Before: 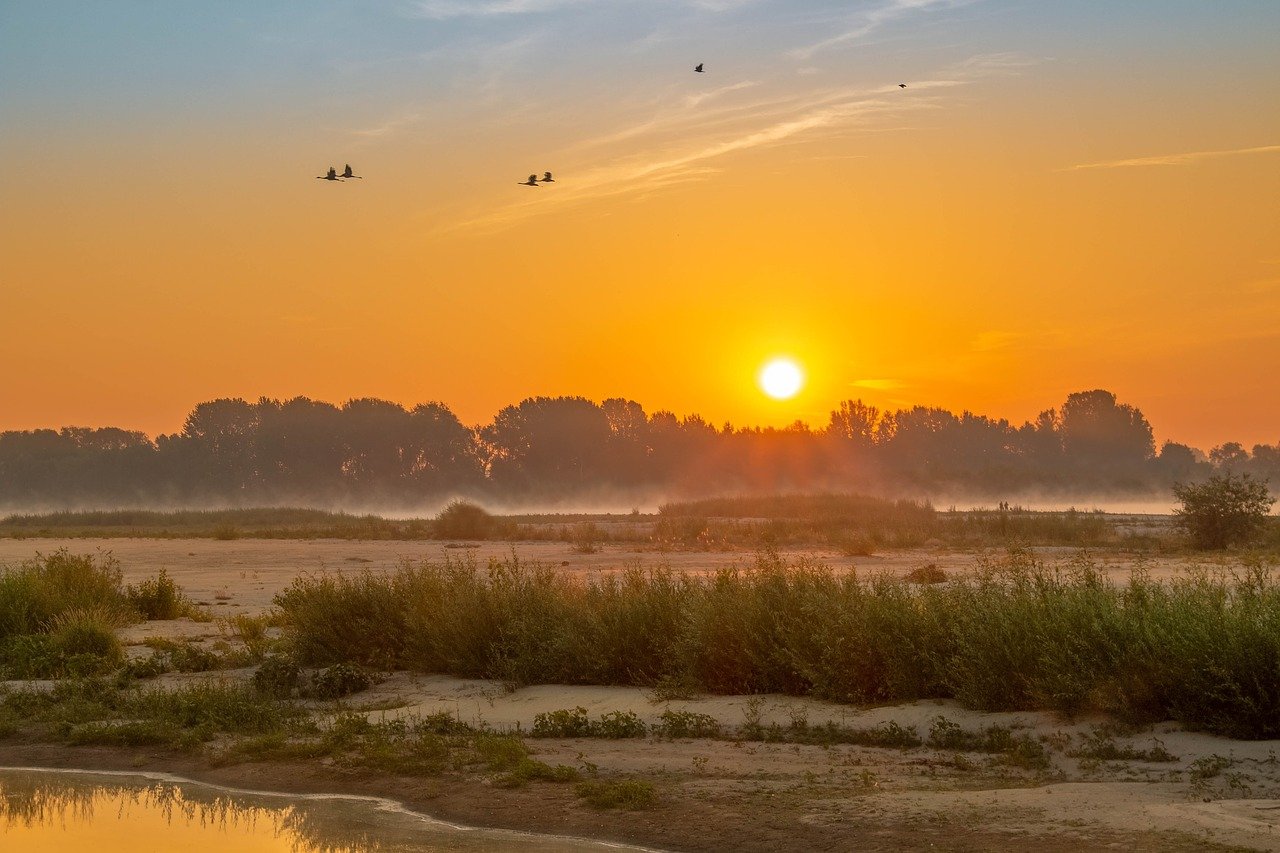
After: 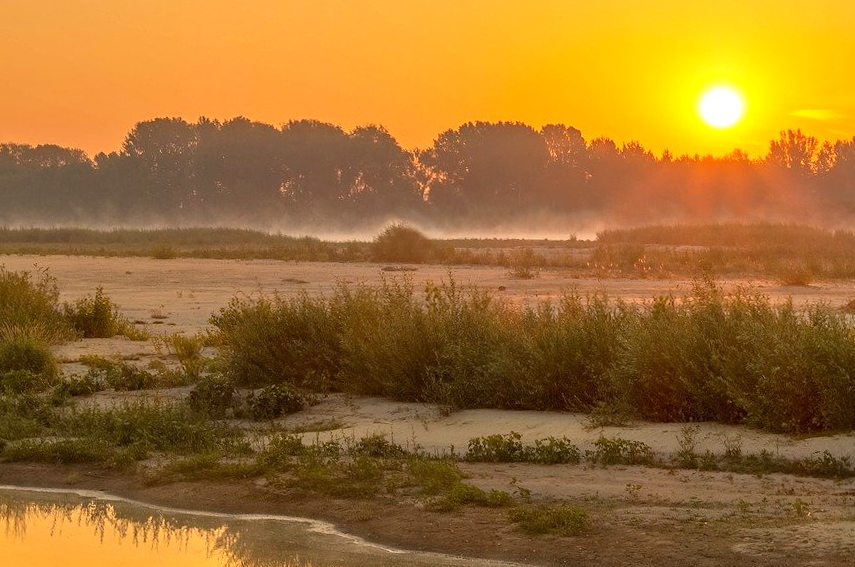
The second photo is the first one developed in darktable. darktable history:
crop and rotate: angle -0.962°, left 3.641%, top 31.764%, right 27.838%
exposure: black level correction 0.001, exposure 0.498 EV, compensate exposure bias true, compensate highlight preservation false
